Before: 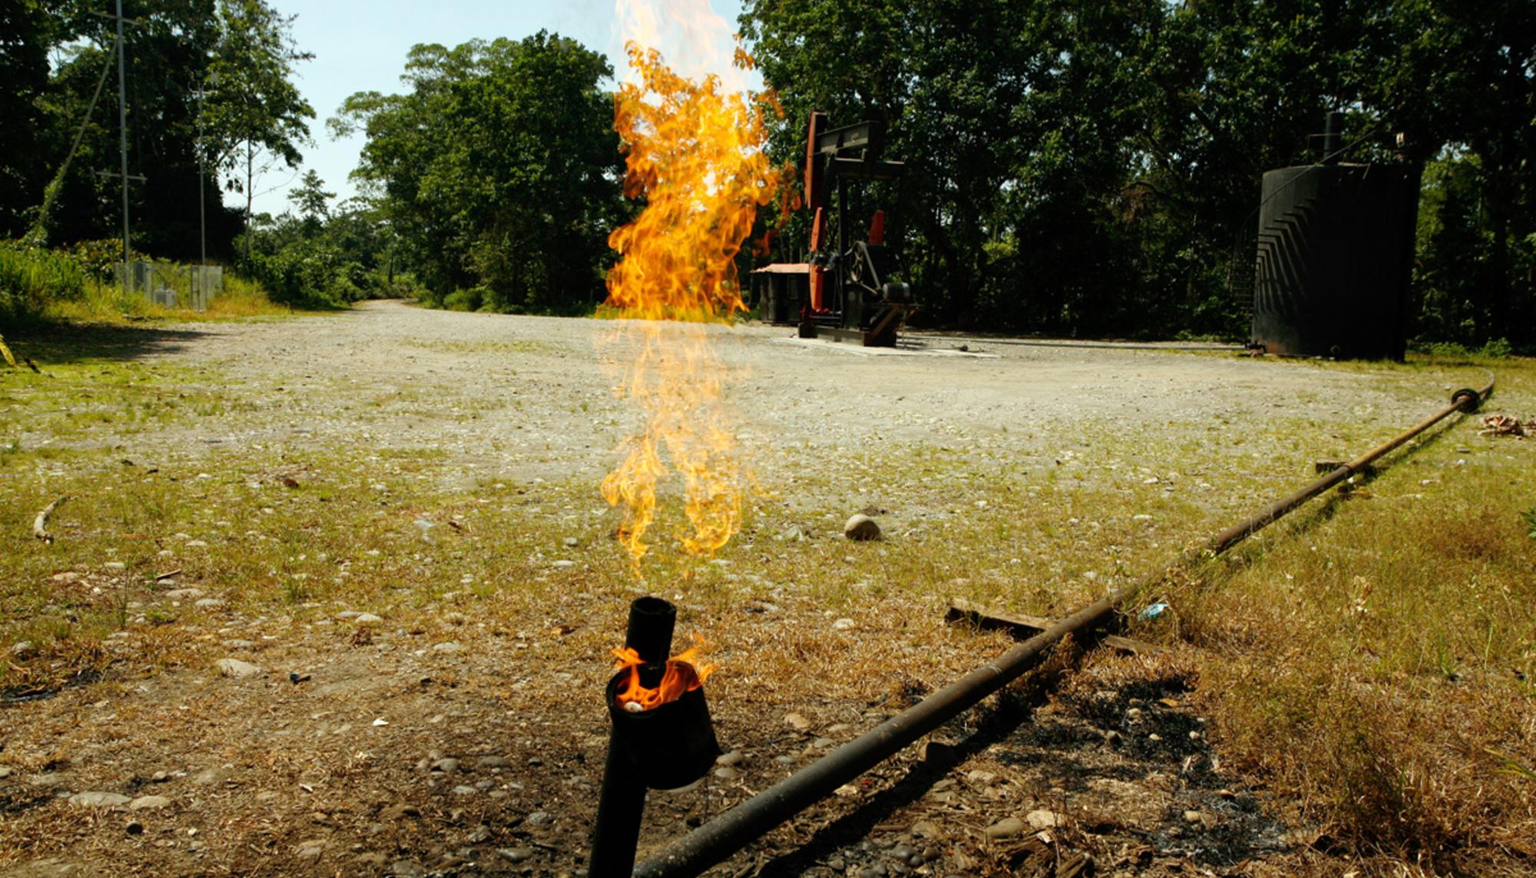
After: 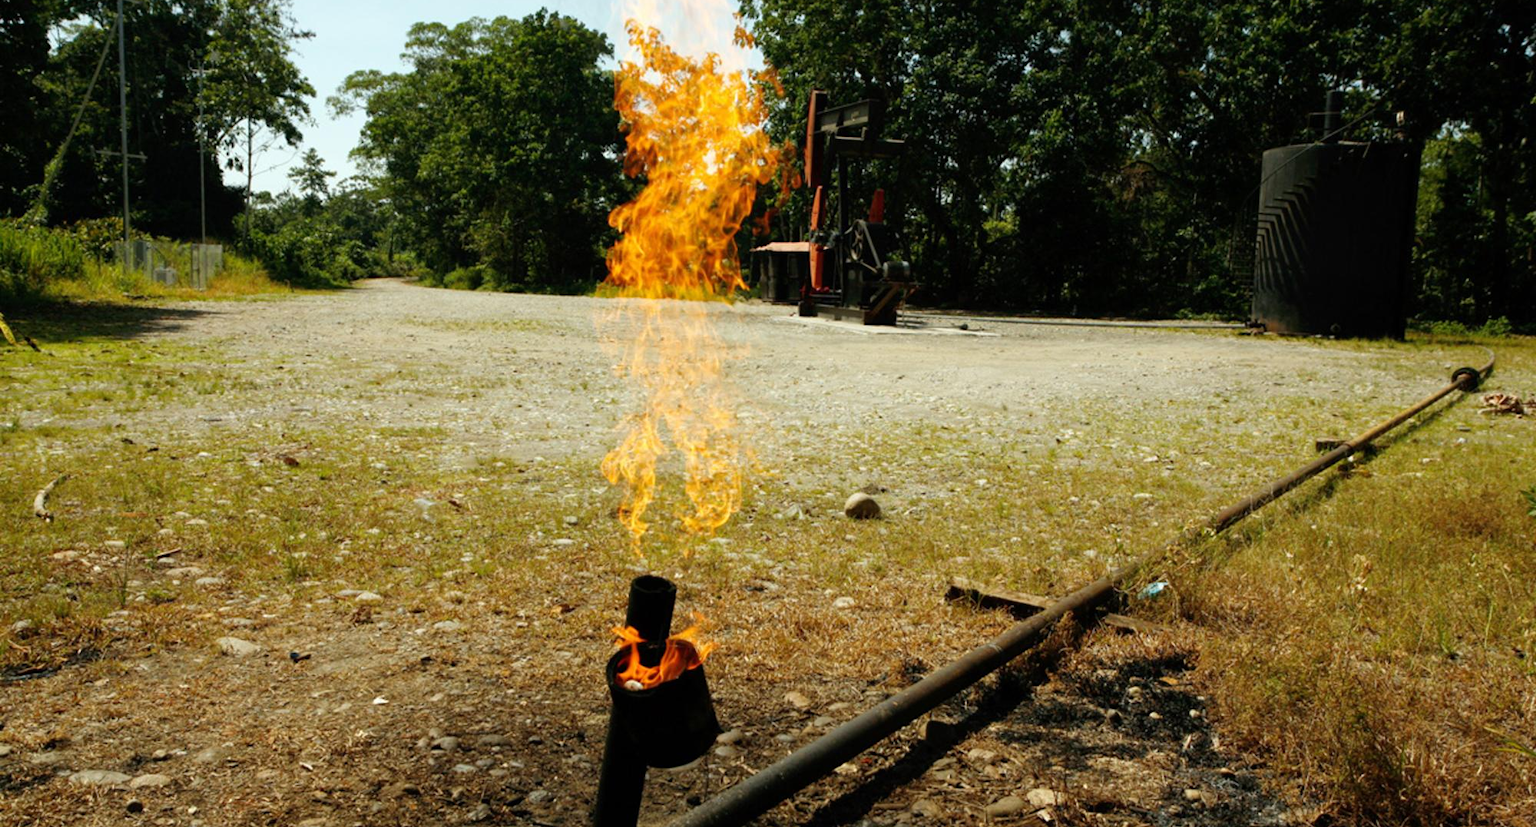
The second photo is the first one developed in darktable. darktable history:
crop and rotate: top 2.506%, bottom 3.212%
